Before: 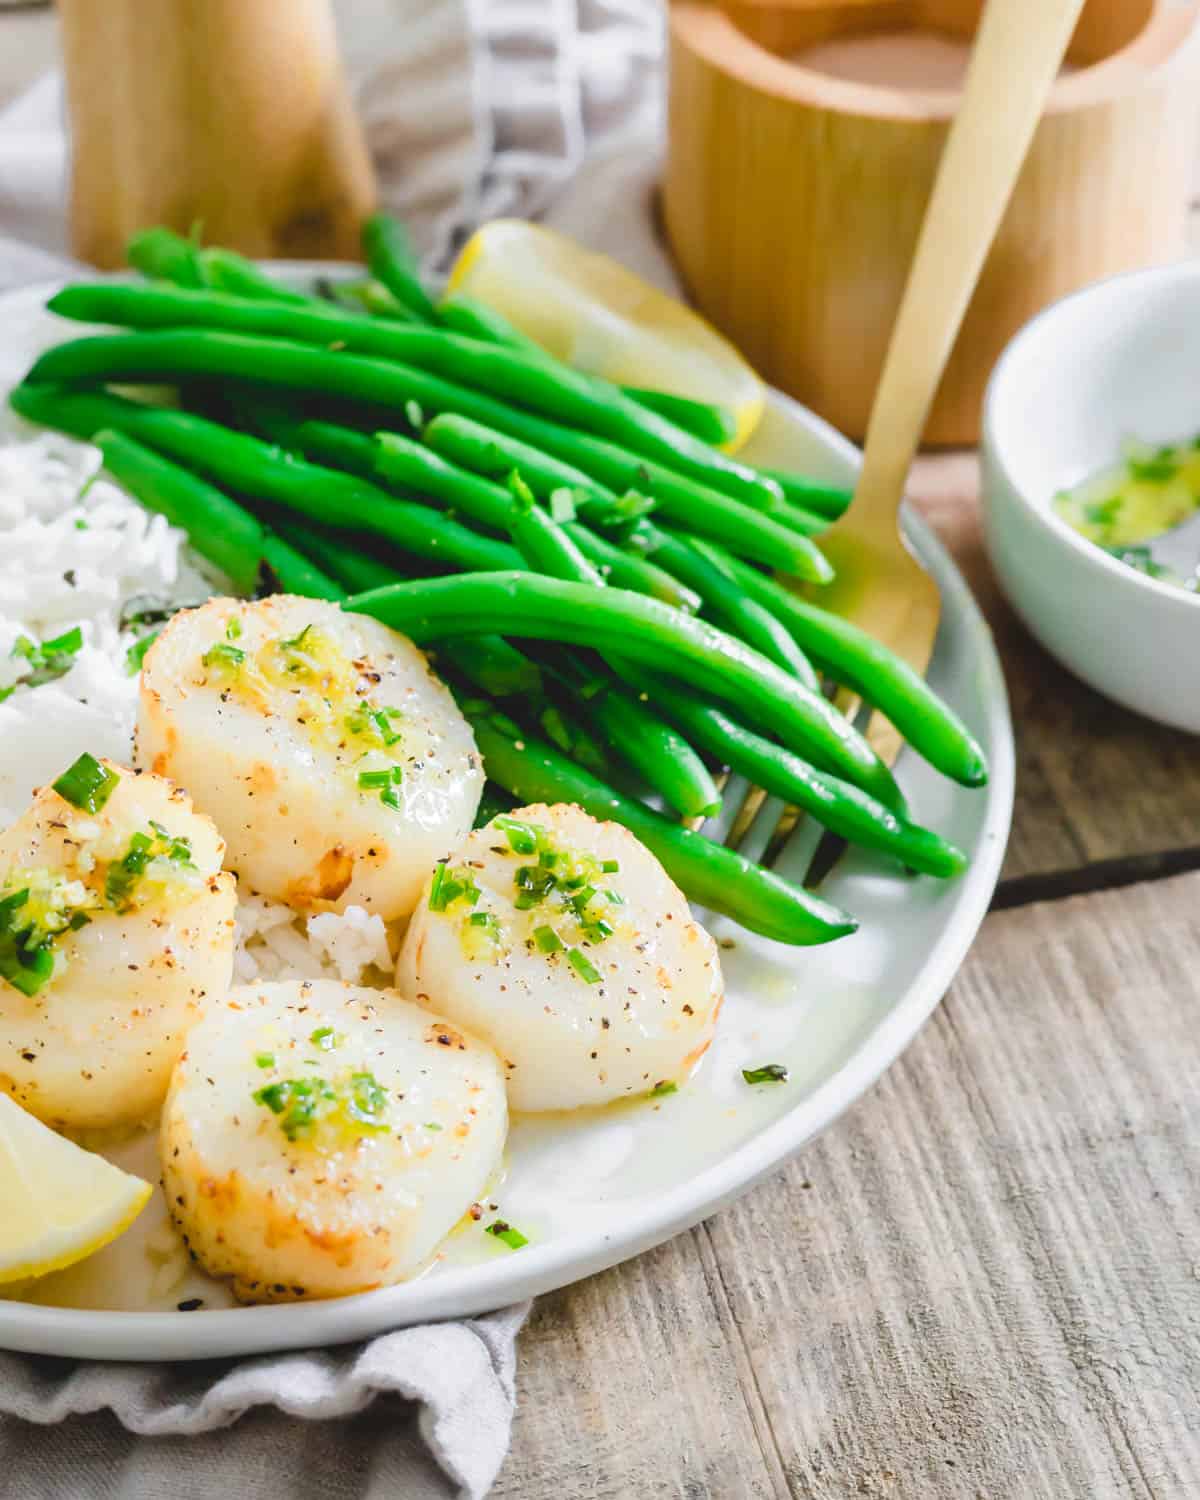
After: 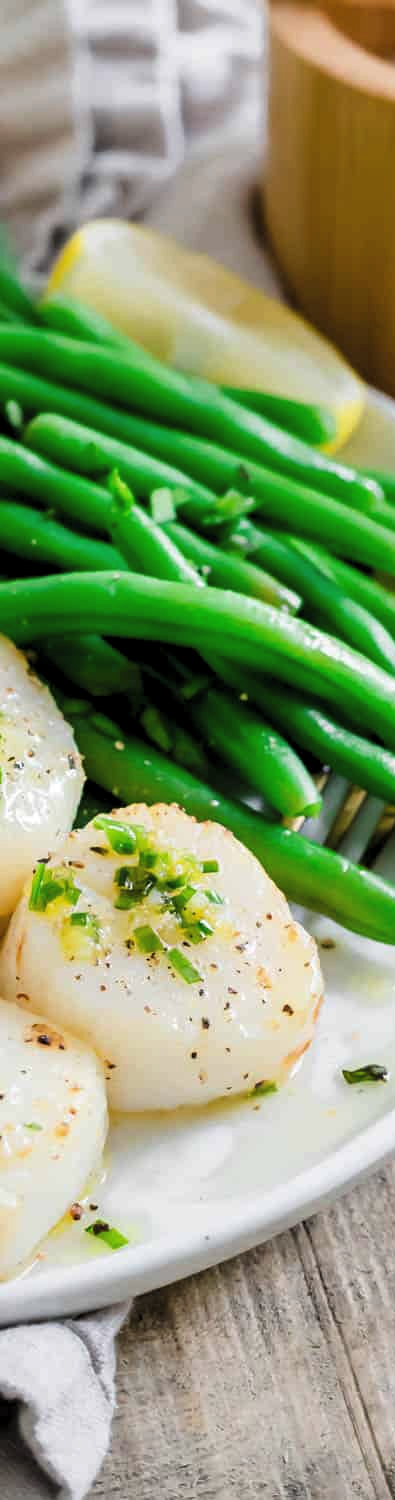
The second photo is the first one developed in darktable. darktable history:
levels: levels [0.116, 0.574, 1]
crop: left 33.373%, right 33.652%
